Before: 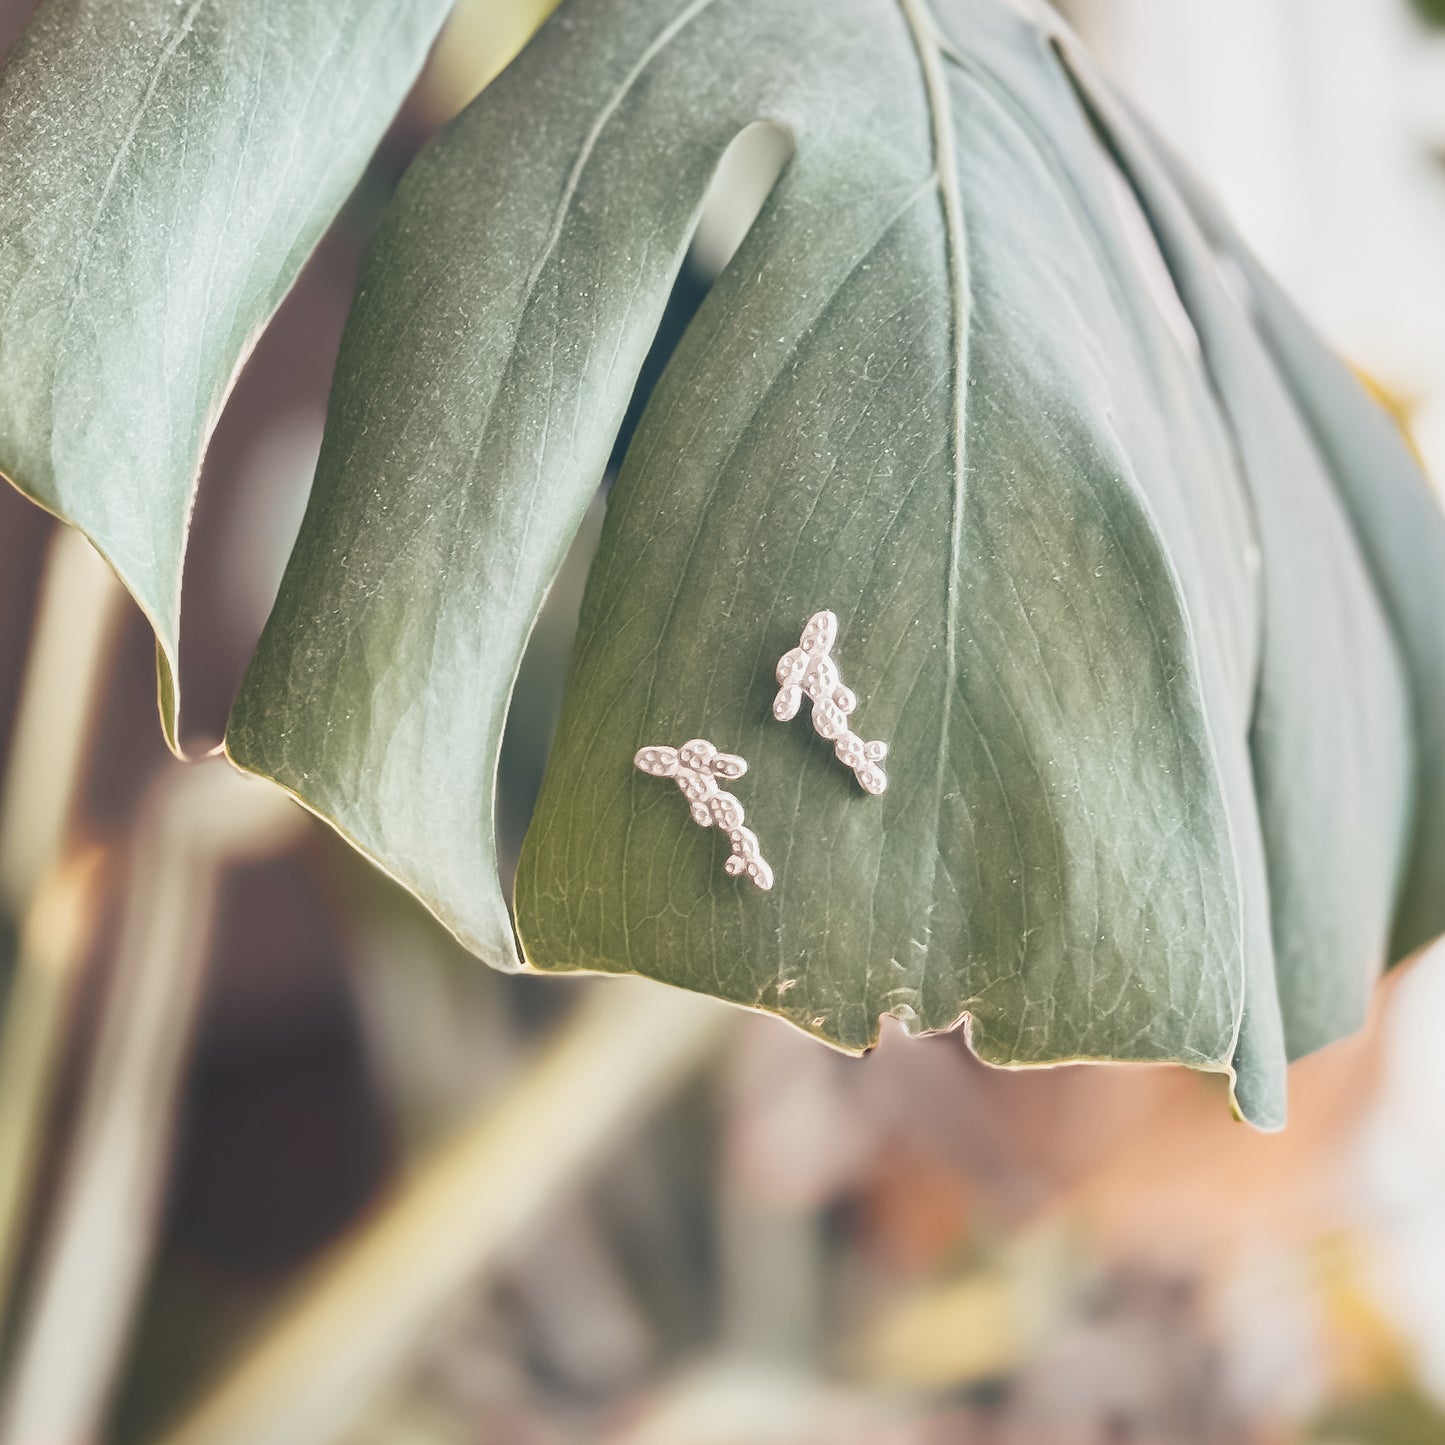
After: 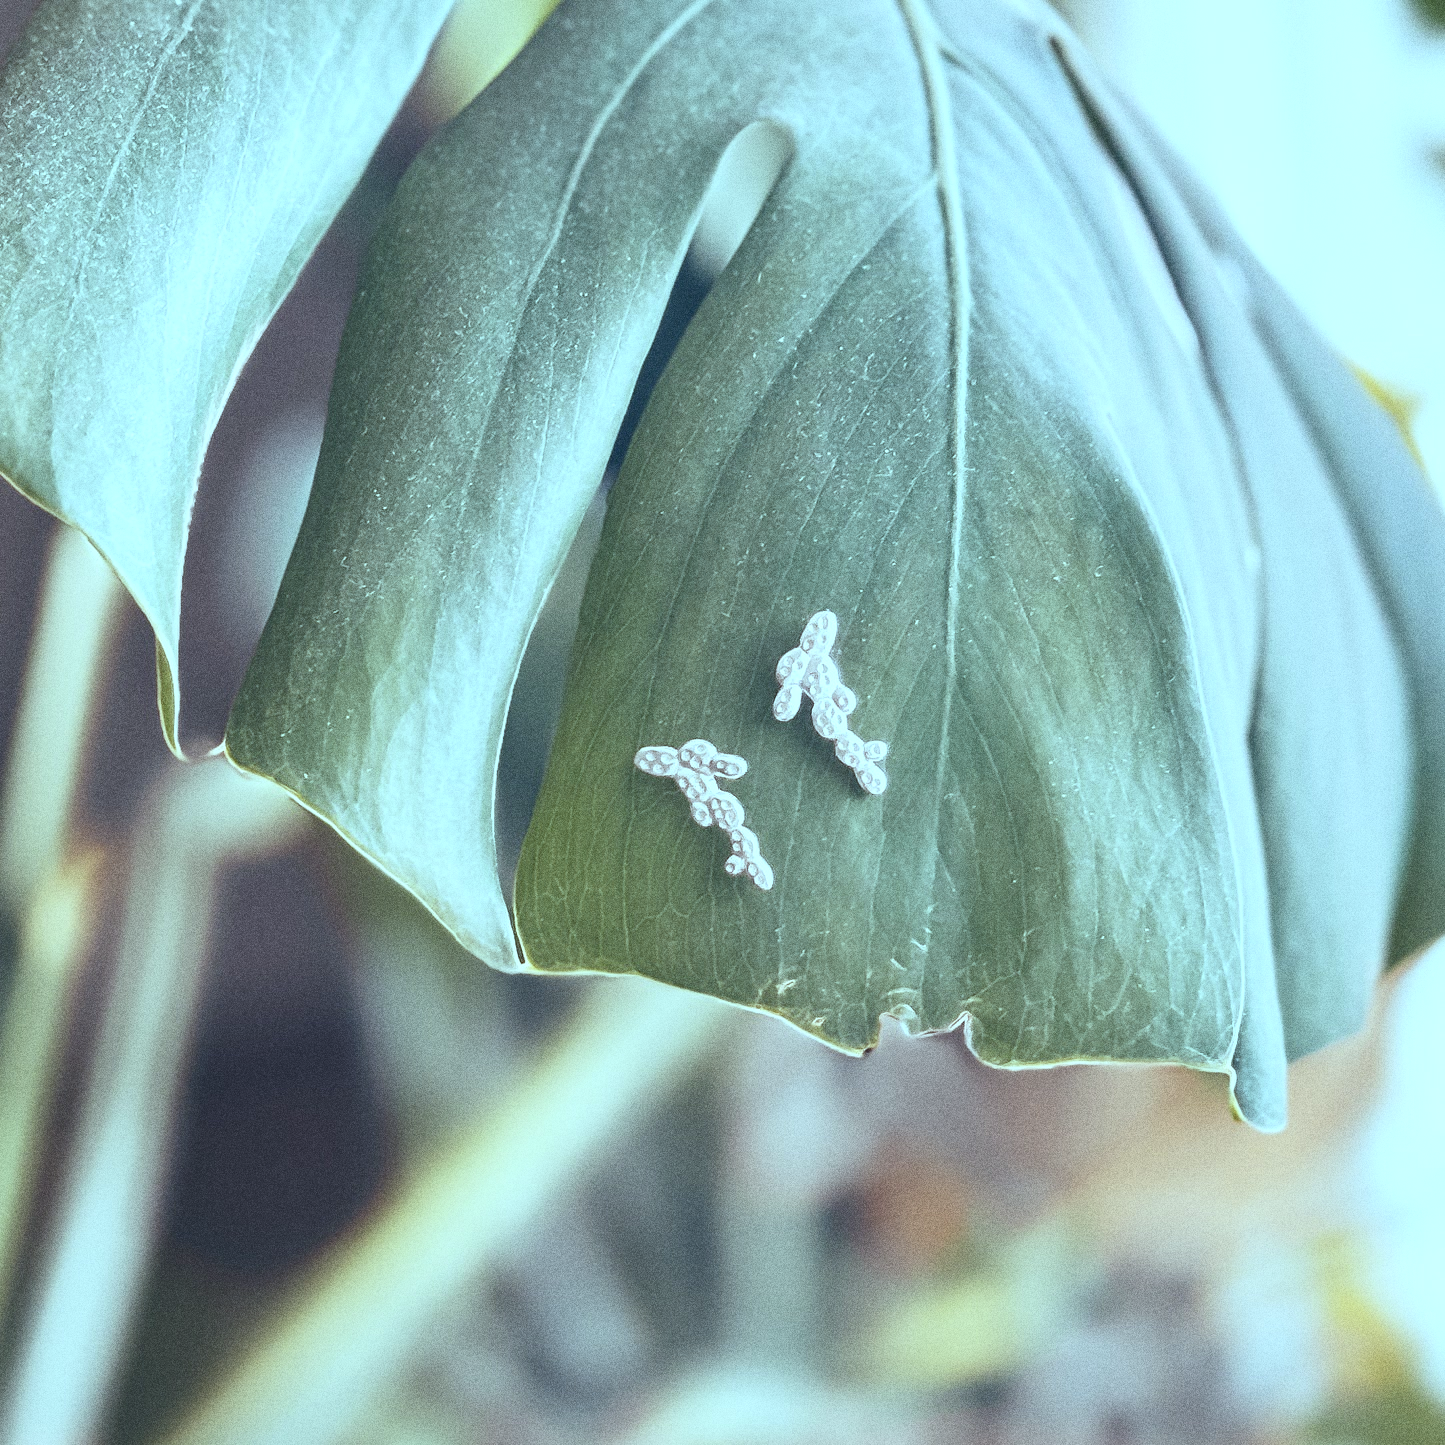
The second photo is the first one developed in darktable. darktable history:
color balance: mode lift, gamma, gain (sRGB), lift [0.997, 0.979, 1.021, 1.011], gamma [1, 1.084, 0.916, 0.998], gain [1, 0.87, 1.13, 1.101], contrast 4.55%, contrast fulcrum 38.24%, output saturation 104.09%
white balance: red 0.967, blue 1.119, emerald 0.756
grain: coarseness 0.09 ISO, strength 40%
